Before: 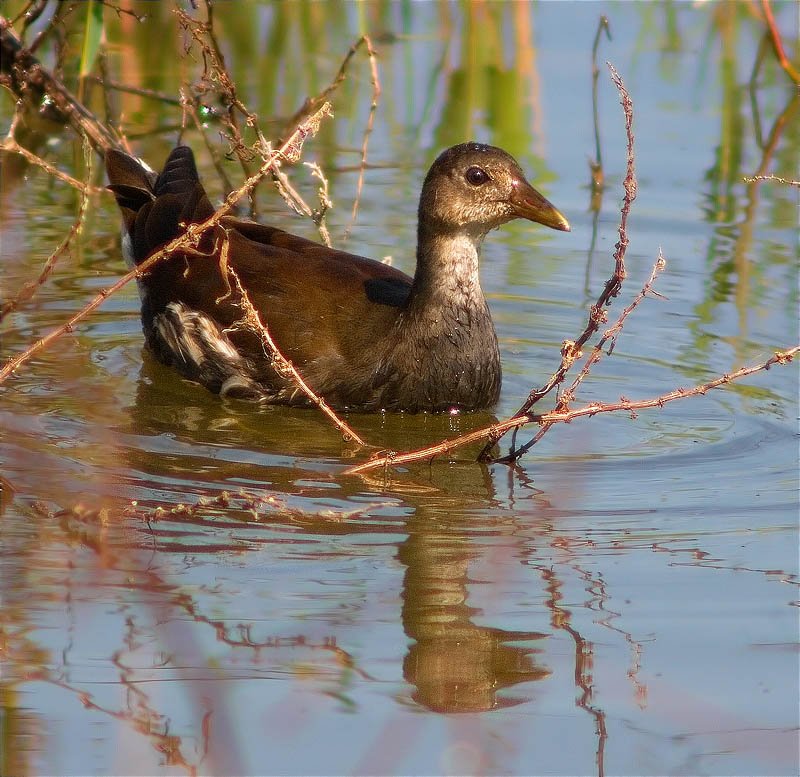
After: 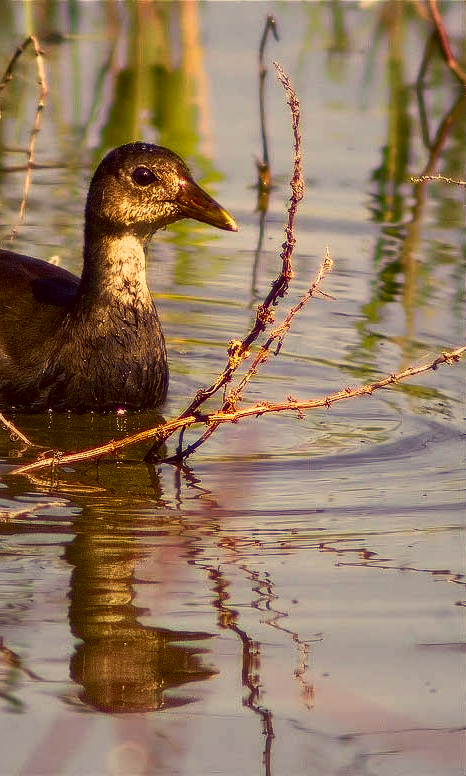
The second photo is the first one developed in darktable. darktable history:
crop: left 41.669%
vignetting: fall-off start 18.68%, fall-off radius 137.88%, brightness -0.21, width/height ratio 0.618, shape 0.592
color correction: highlights a* 10.15, highlights b* 39.01, shadows a* 14.16, shadows b* 3.61
color balance rgb: shadows lift › luminance -41.072%, shadows lift › chroma 14.017%, shadows lift › hue 258.43°, linear chroma grading › global chroma 24.81%, perceptual saturation grading › global saturation 25.185%, perceptual saturation grading › highlights -28.453%, perceptual saturation grading › shadows 33.047%, perceptual brilliance grading › highlights 3.746%, perceptual brilliance grading › mid-tones -17.749%, perceptual brilliance grading › shadows -41.498%
base curve: curves: ch0 [(0, 0) (0.088, 0.125) (0.176, 0.251) (0.354, 0.501) (0.613, 0.749) (1, 0.877)], preserve colors none
local contrast: on, module defaults
